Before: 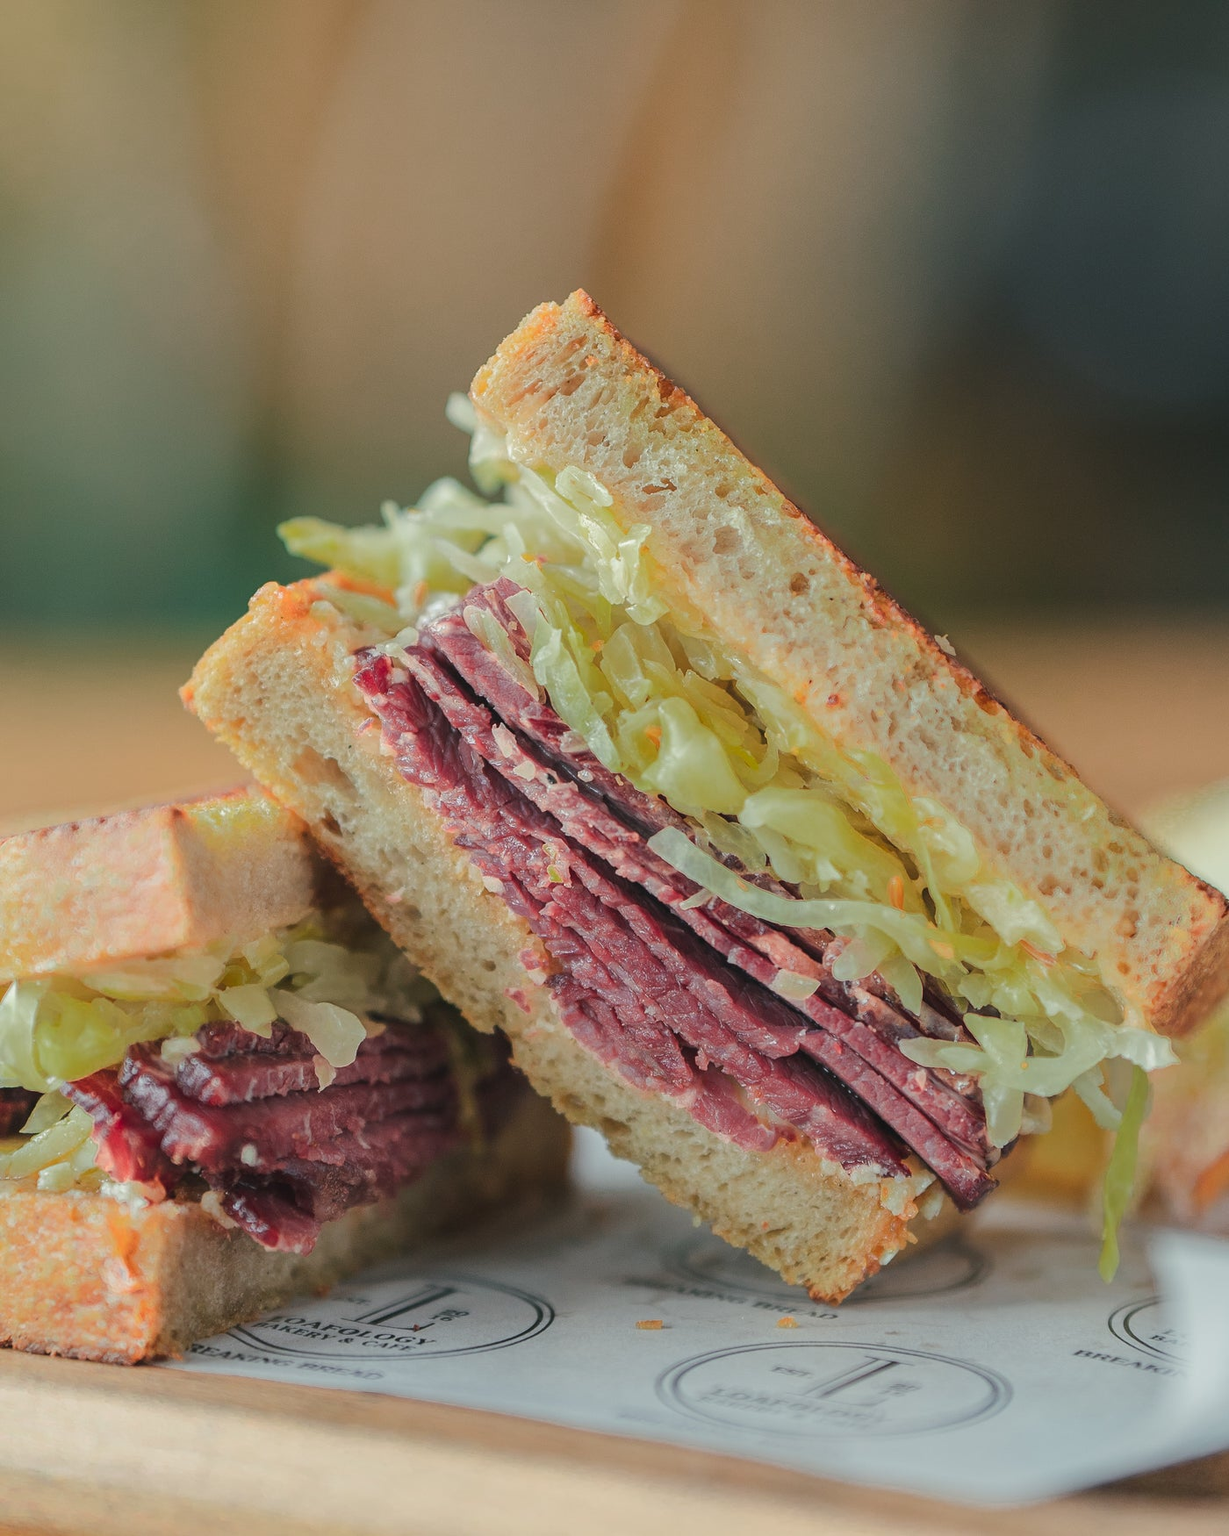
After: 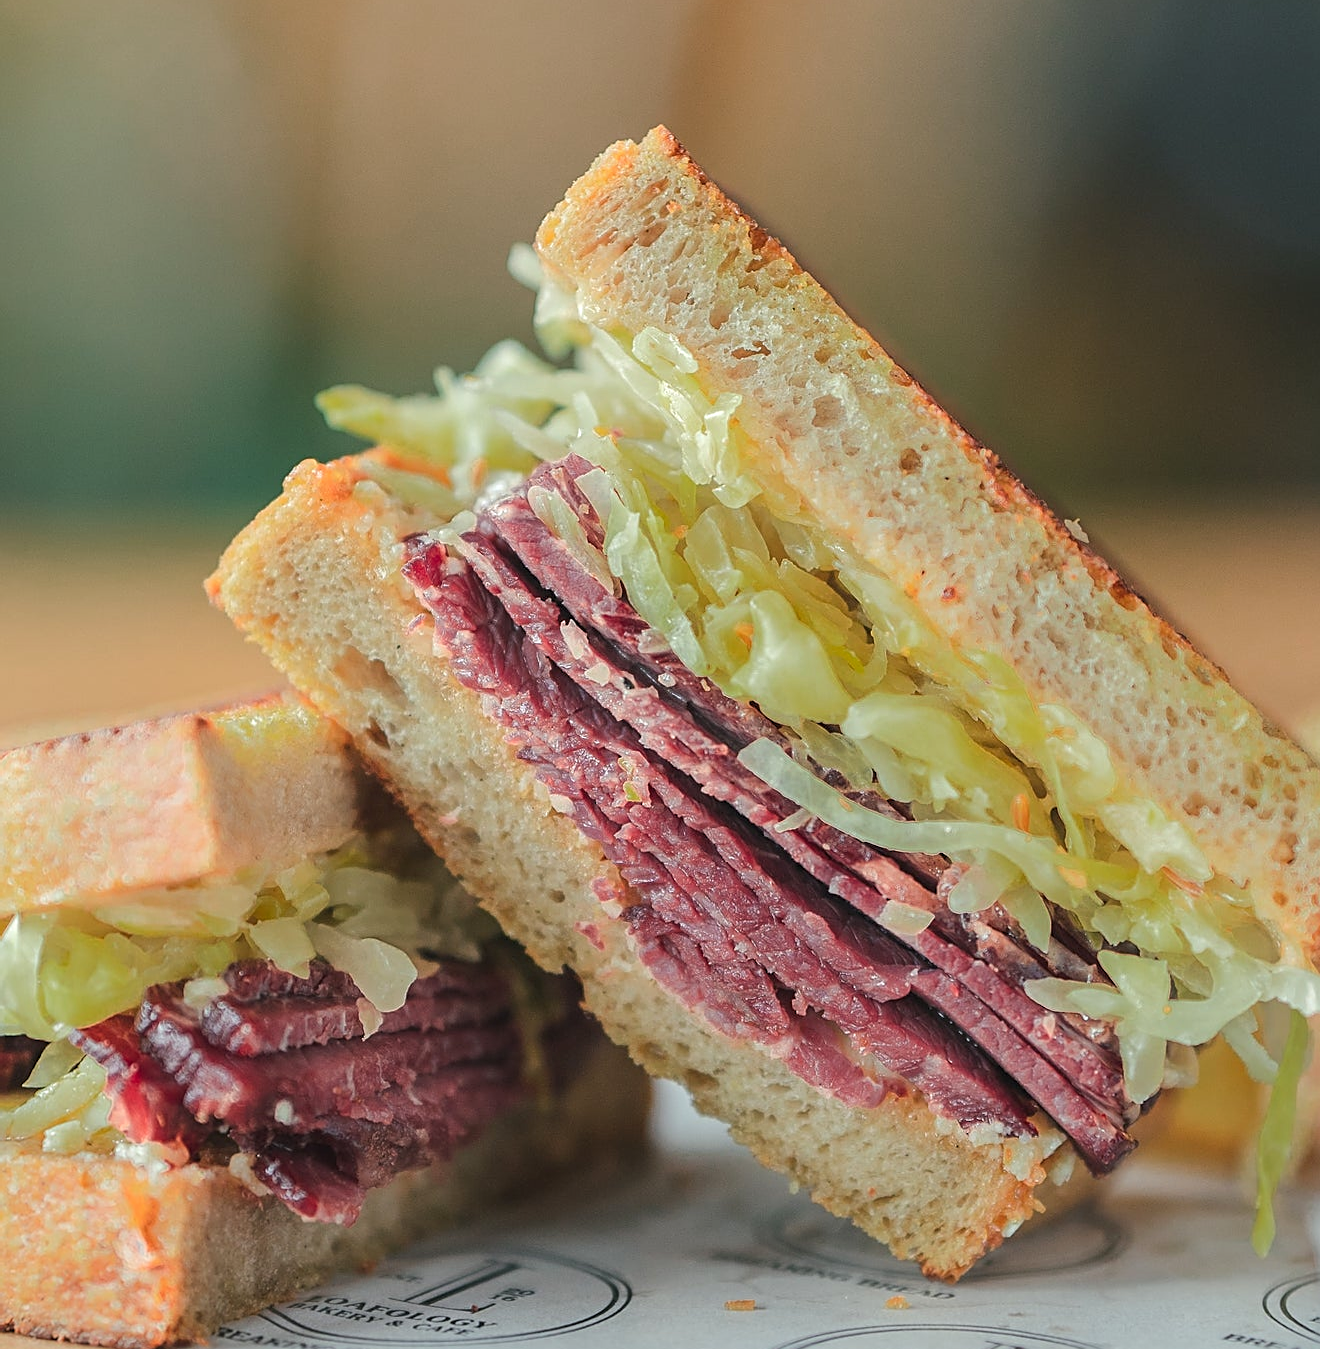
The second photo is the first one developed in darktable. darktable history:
crop and rotate: angle 0.03°, top 11.643%, right 5.651%, bottom 11.189%
sharpen: on, module defaults
levels: mode automatic, black 0.023%, white 99.97%, levels [0.062, 0.494, 0.925]
